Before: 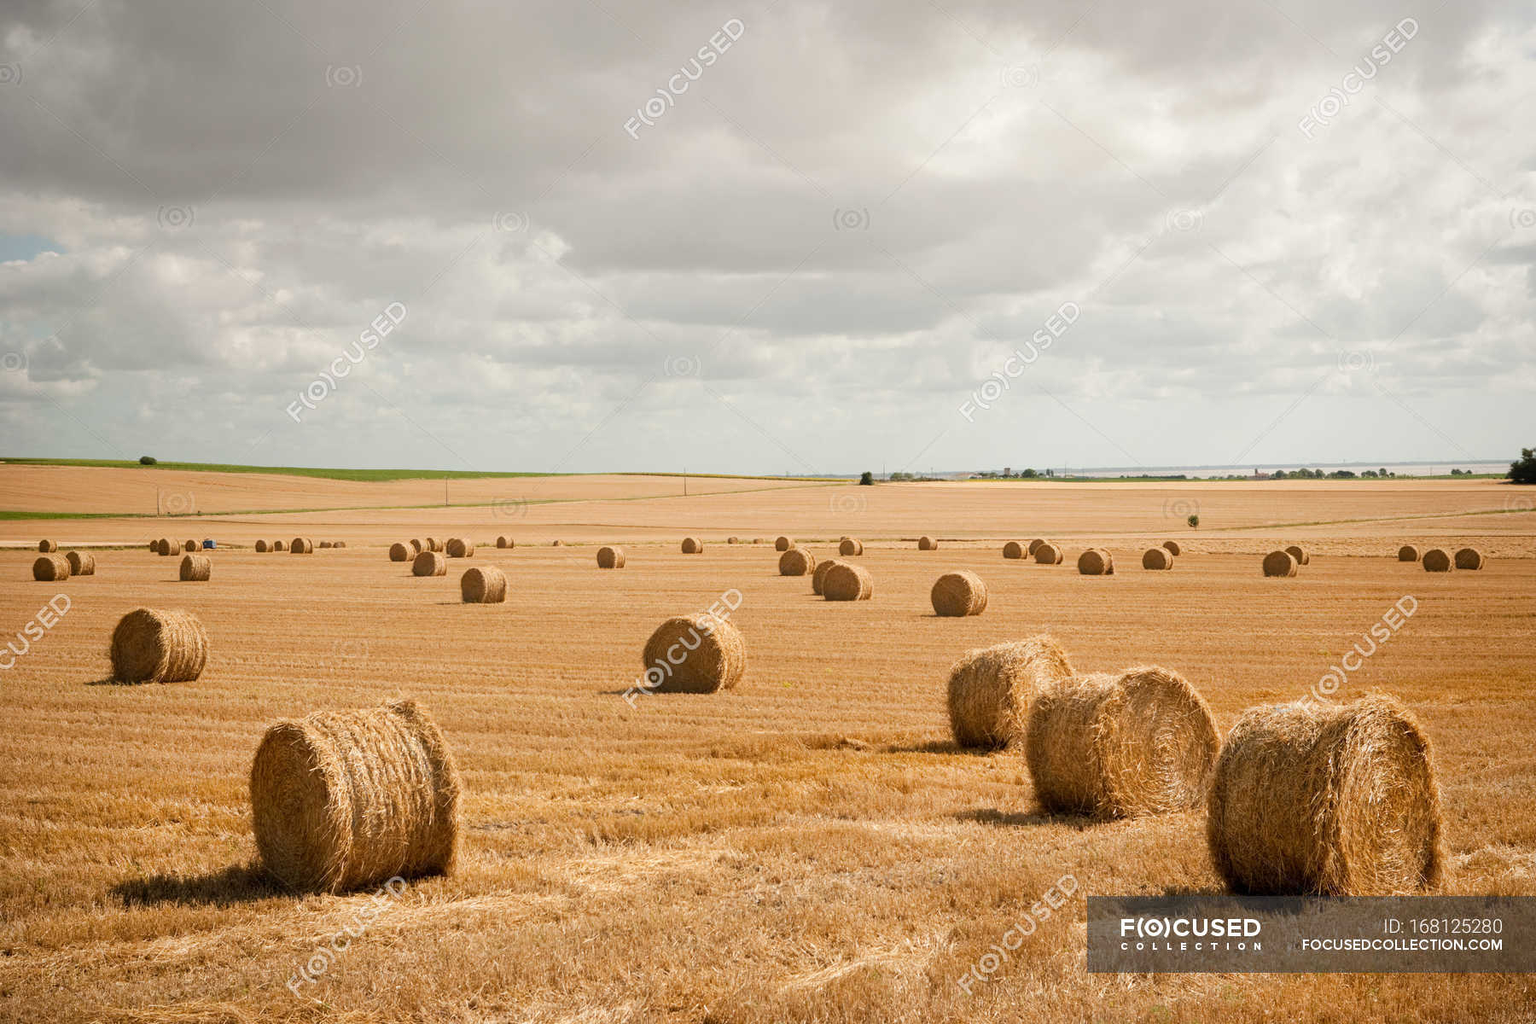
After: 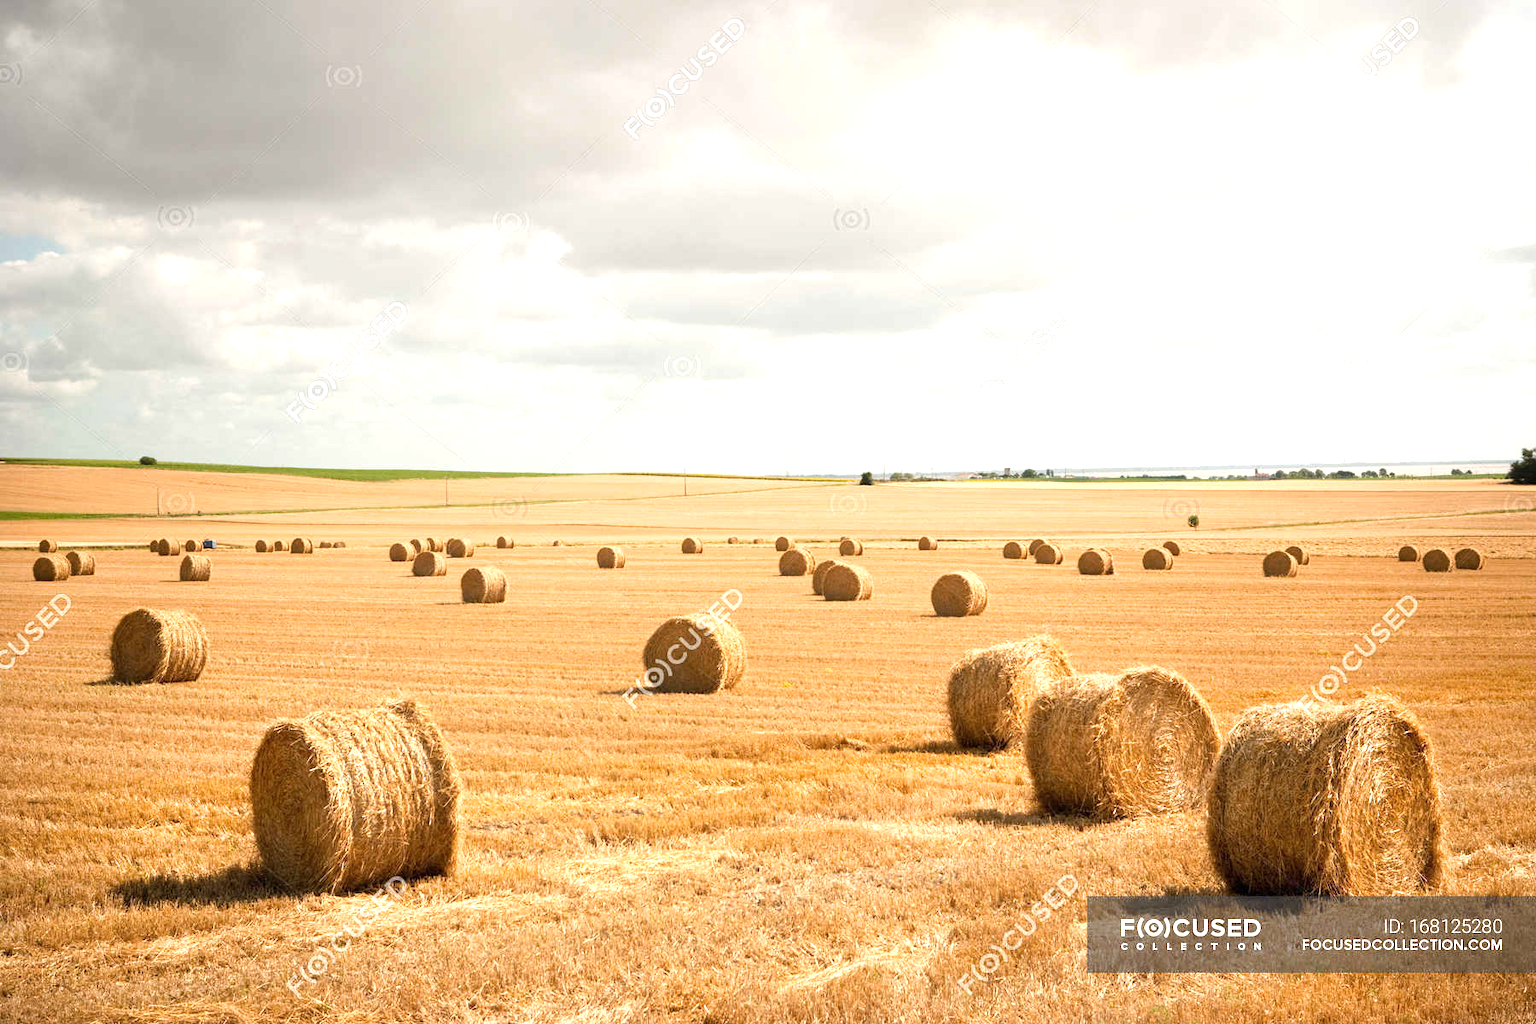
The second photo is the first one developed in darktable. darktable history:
exposure: exposure 0.759 EV, compensate highlight preservation false
